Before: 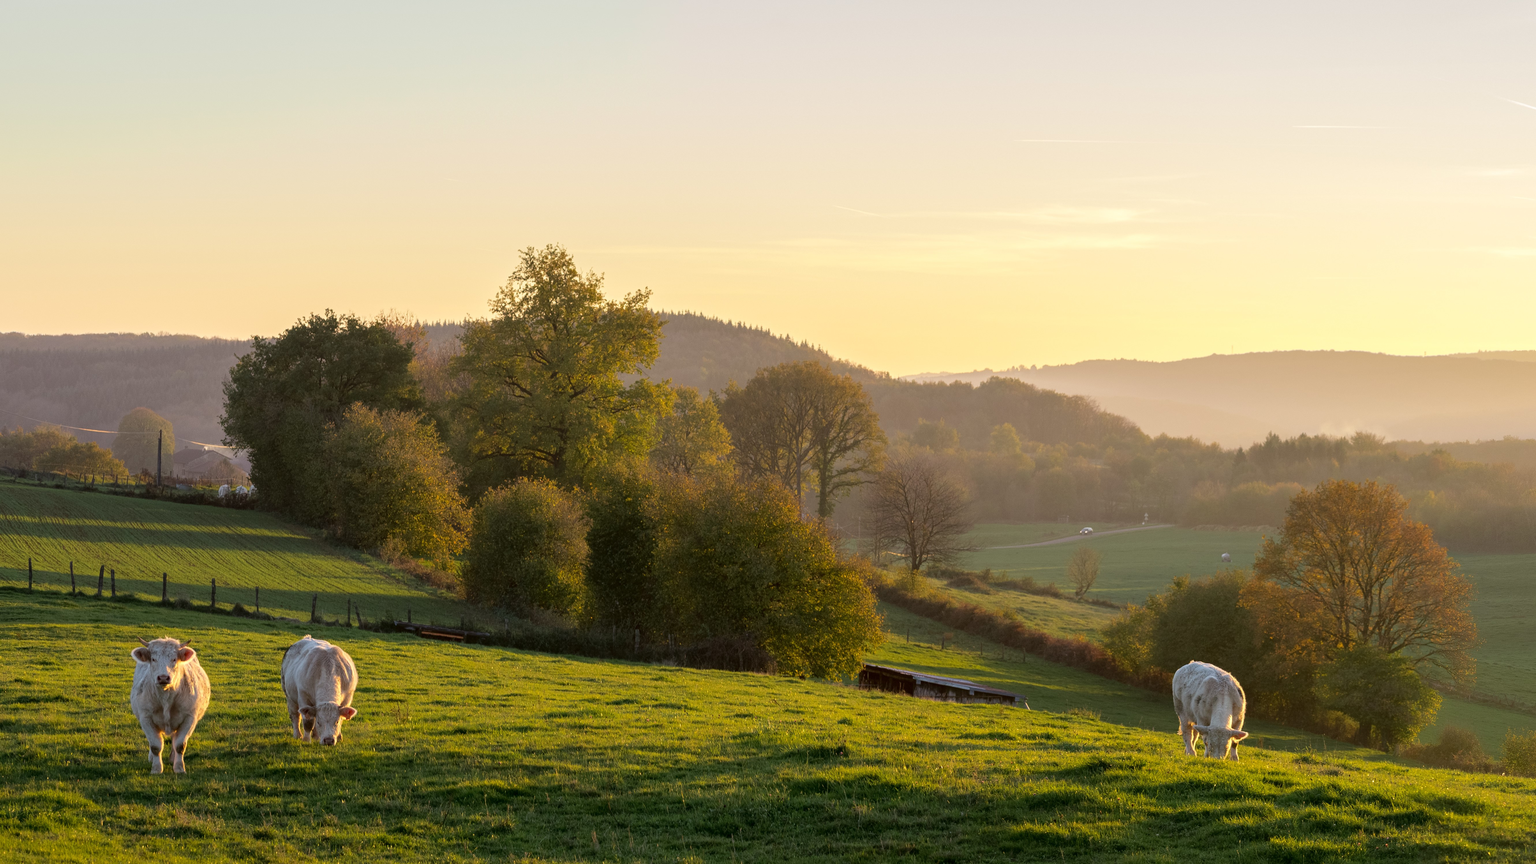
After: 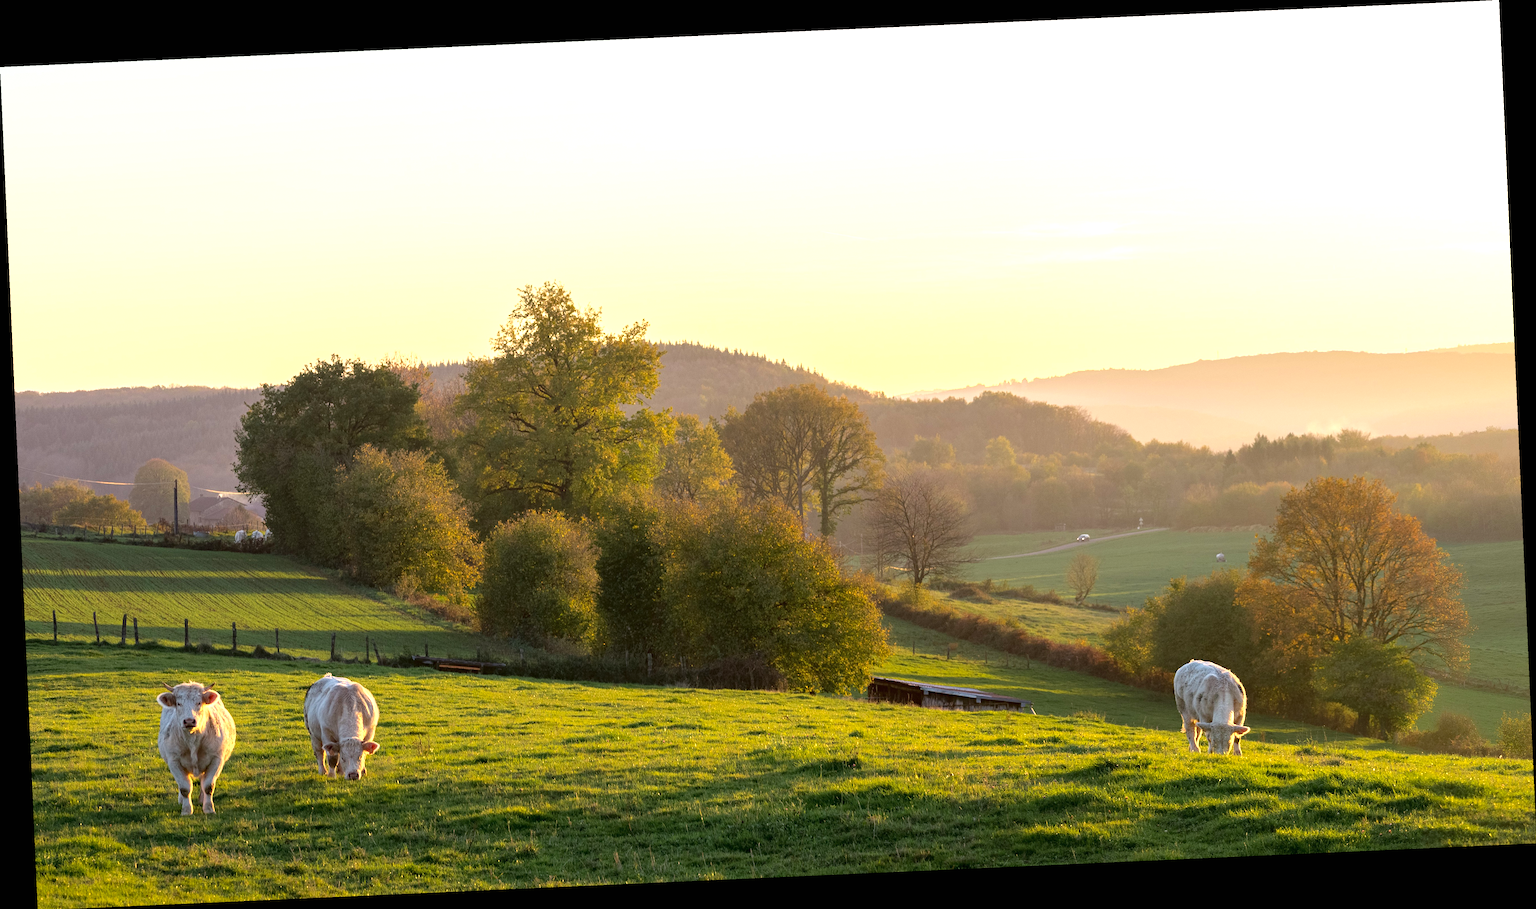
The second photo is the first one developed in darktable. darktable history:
exposure: black level correction 0, exposure 0.7 EV, compensate exposure bias true, compensate highlight preservation false
rotate and perspective: rotation -2.56°, automatic cropping off
haze removal: compatibility mode true, adaptive false
